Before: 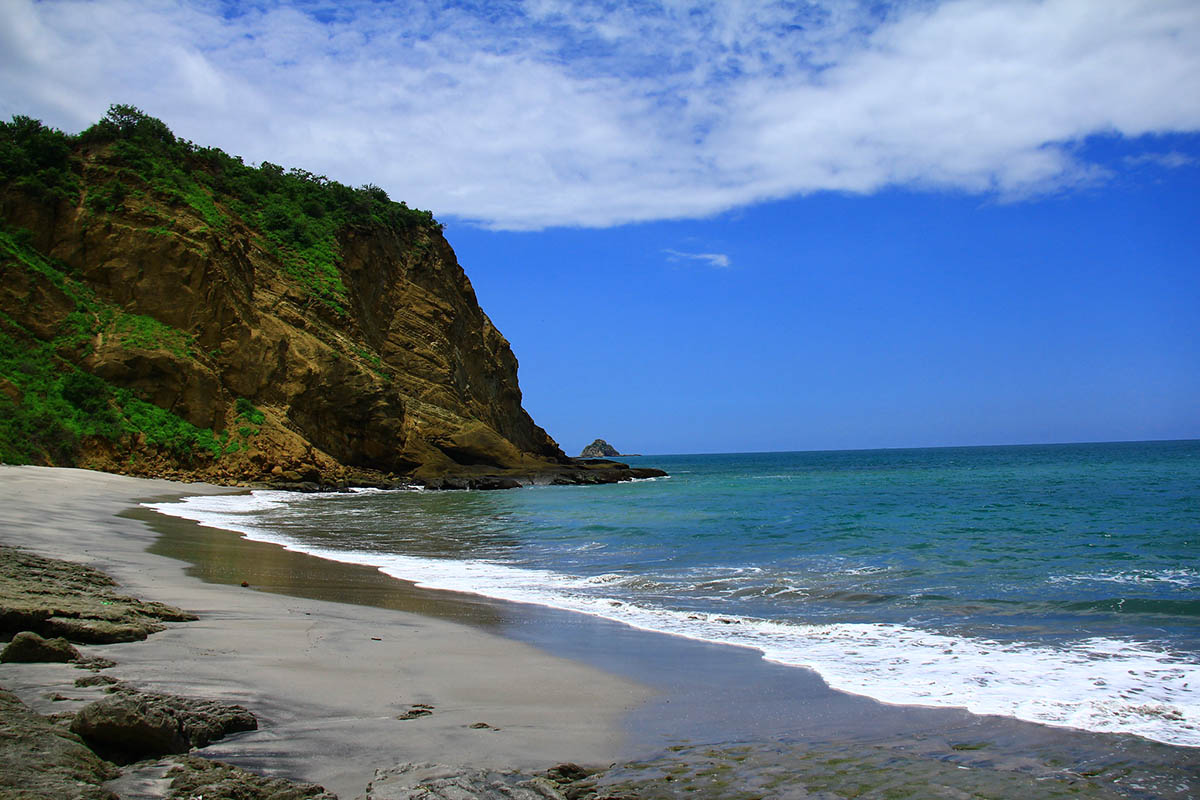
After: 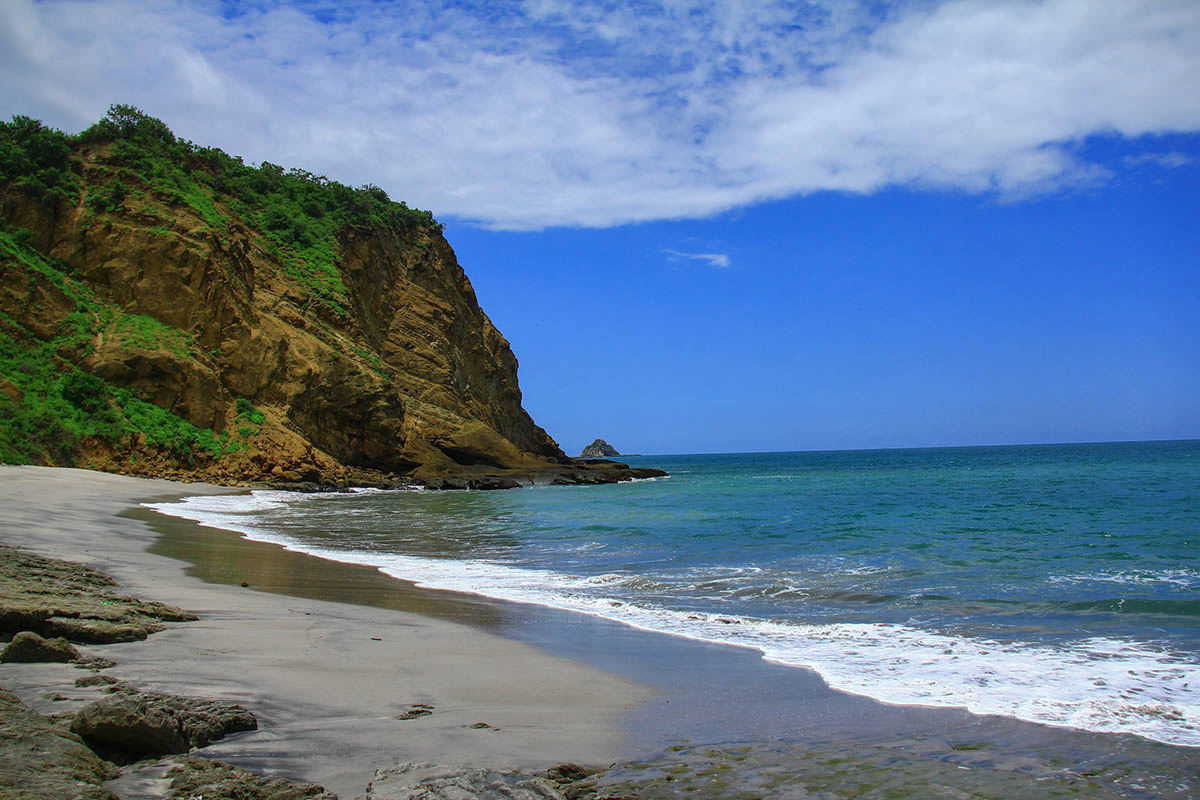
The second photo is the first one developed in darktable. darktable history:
local contrast: detail 110%
shadows and highlights: on, module defaults
